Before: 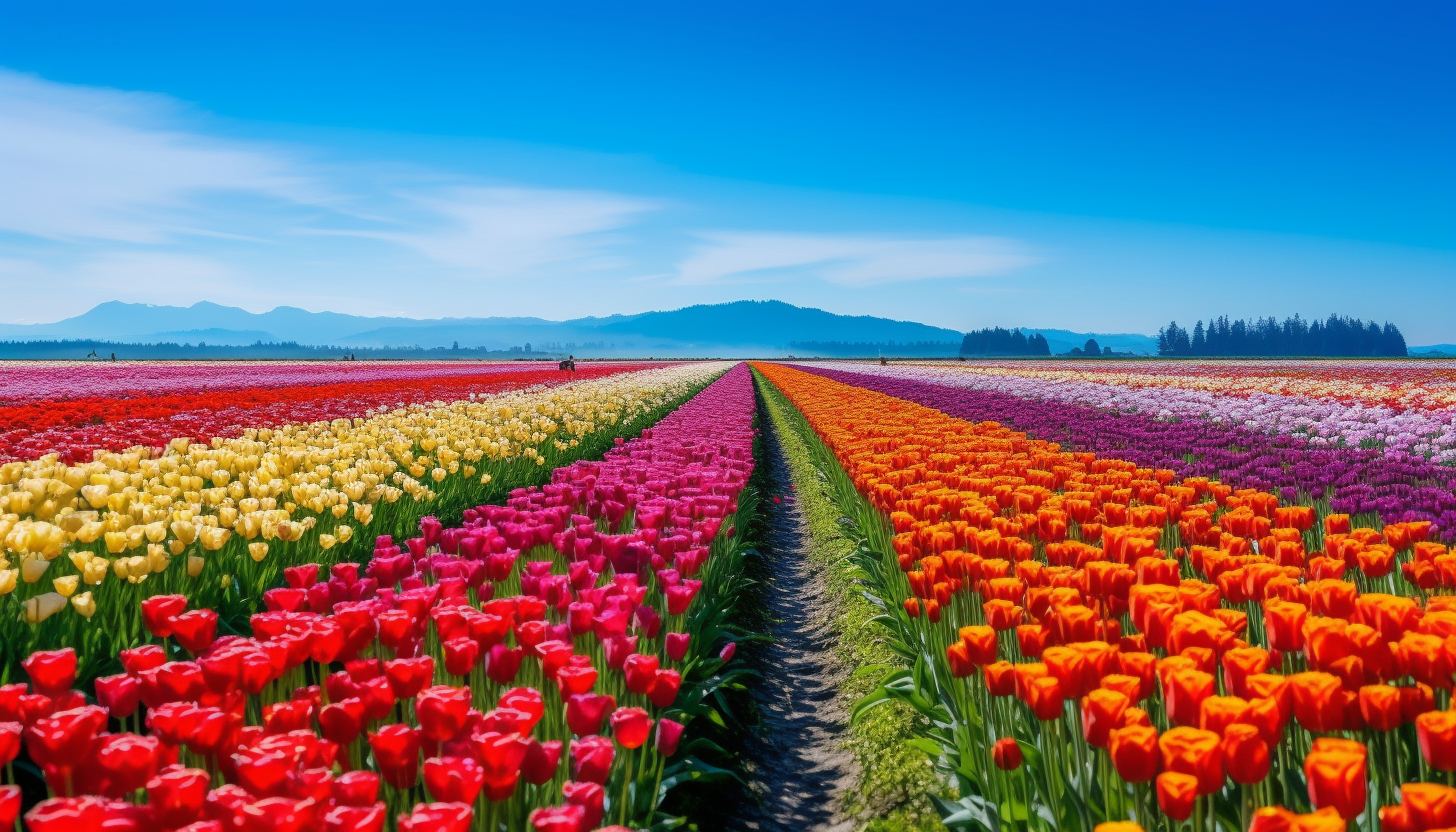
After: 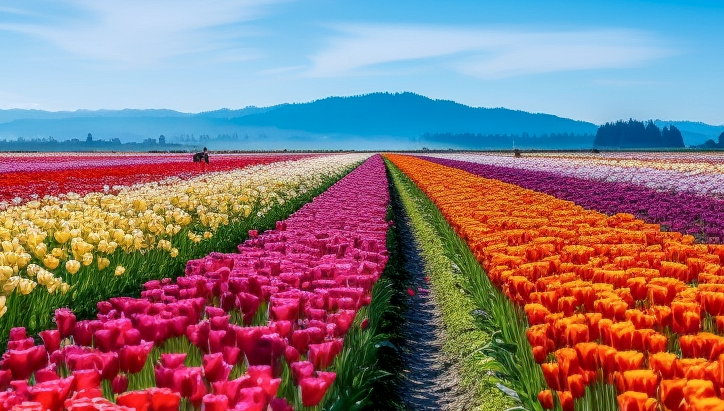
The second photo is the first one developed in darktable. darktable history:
local contrast: detail 130%
crop: left 25.175%, top 25.095%, right 25.034%, bottom 25.5%
